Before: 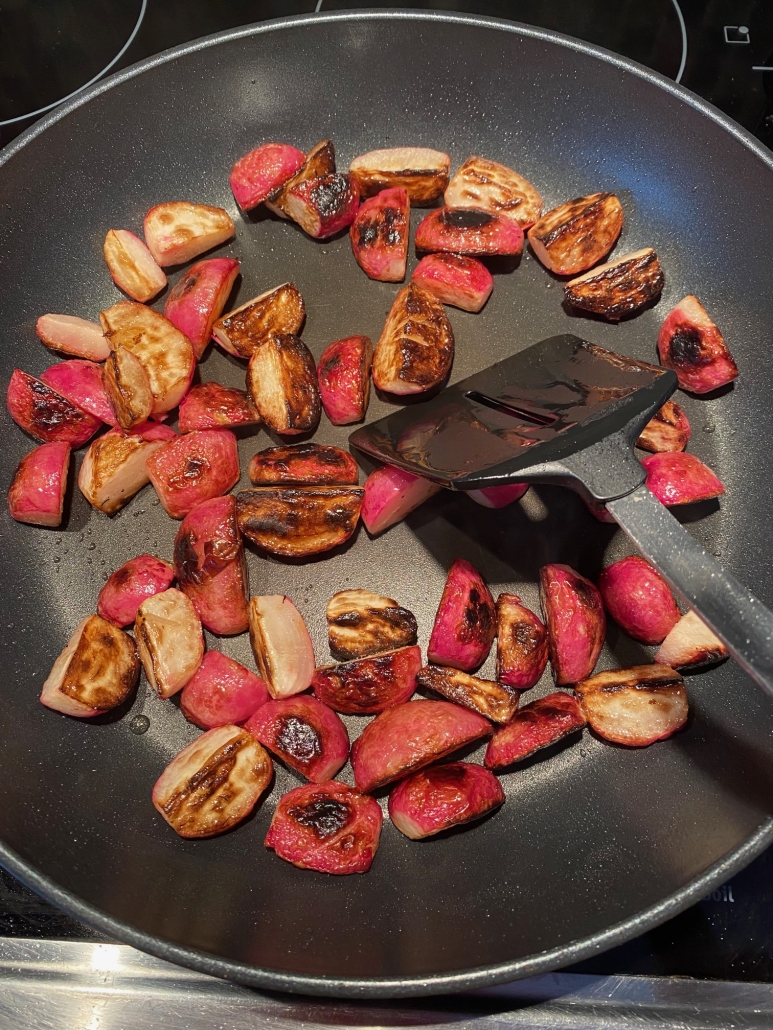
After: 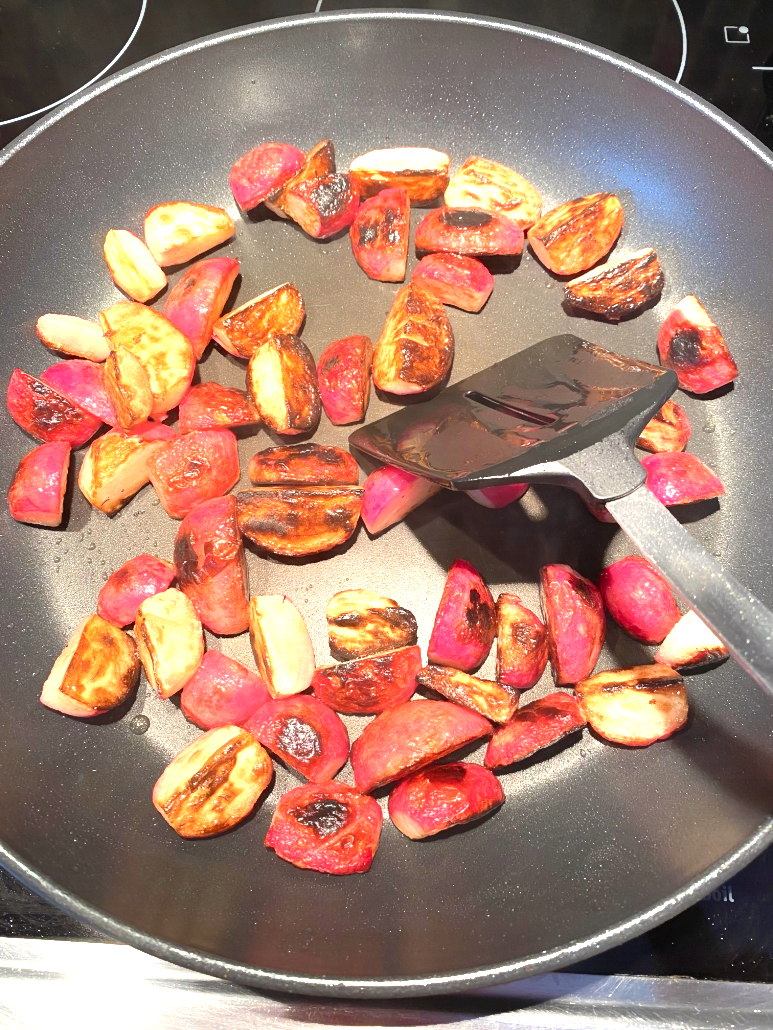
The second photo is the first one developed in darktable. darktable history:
contrast equalizer: octaves 7, y [[0.6 ×6], [0.55 ×6], [0 ×6], [0 ×6], [0 ×6]], mix -1
exposure: black level correction 0.001, exposure 1.822 EV, compensate exposure bias true, compensate highlight preservation false
